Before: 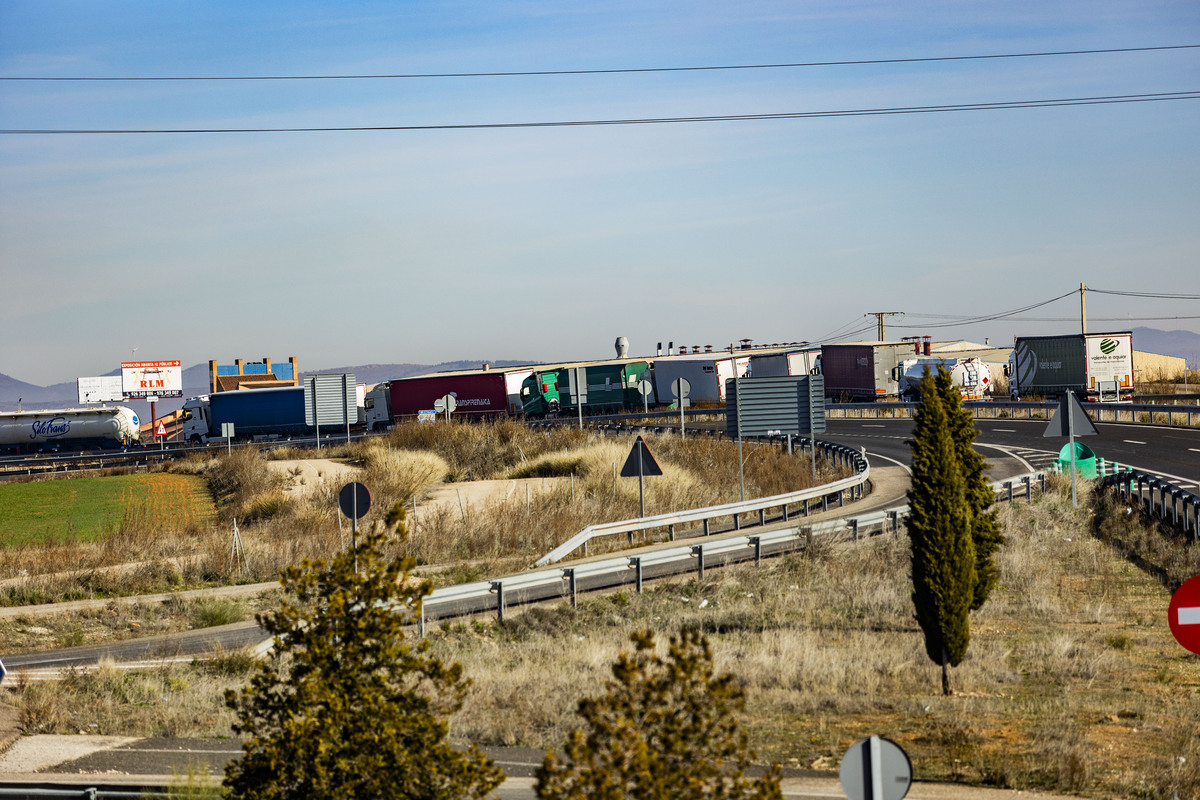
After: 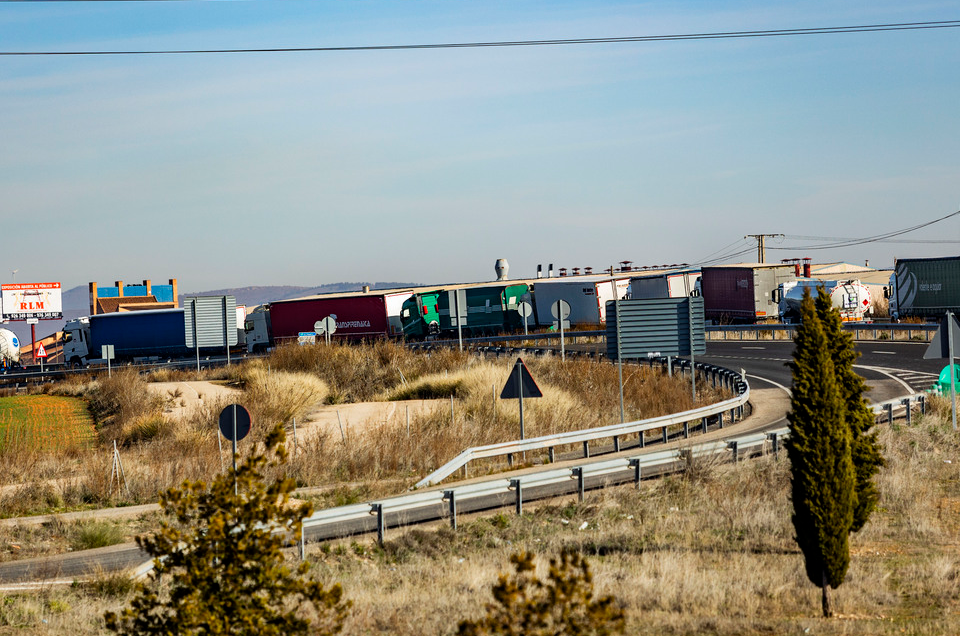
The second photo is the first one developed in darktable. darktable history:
crop and rotate: left 10.066%, top 9.822%, right 9.93%, bottom 10.56%
